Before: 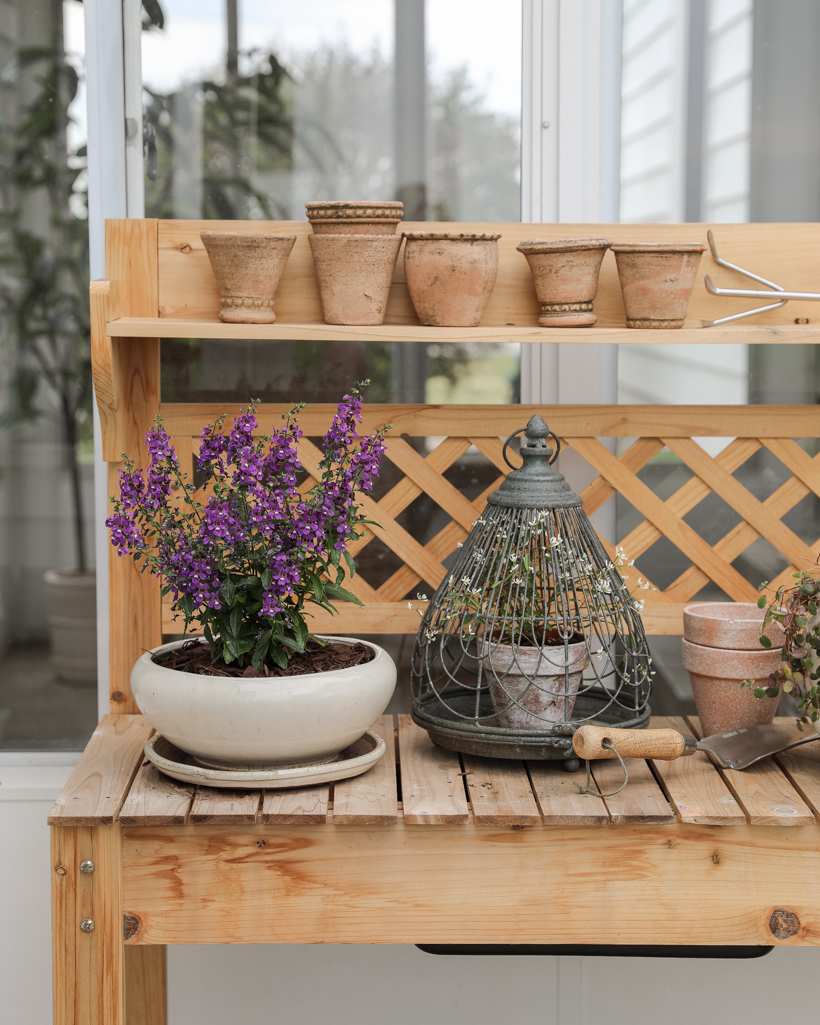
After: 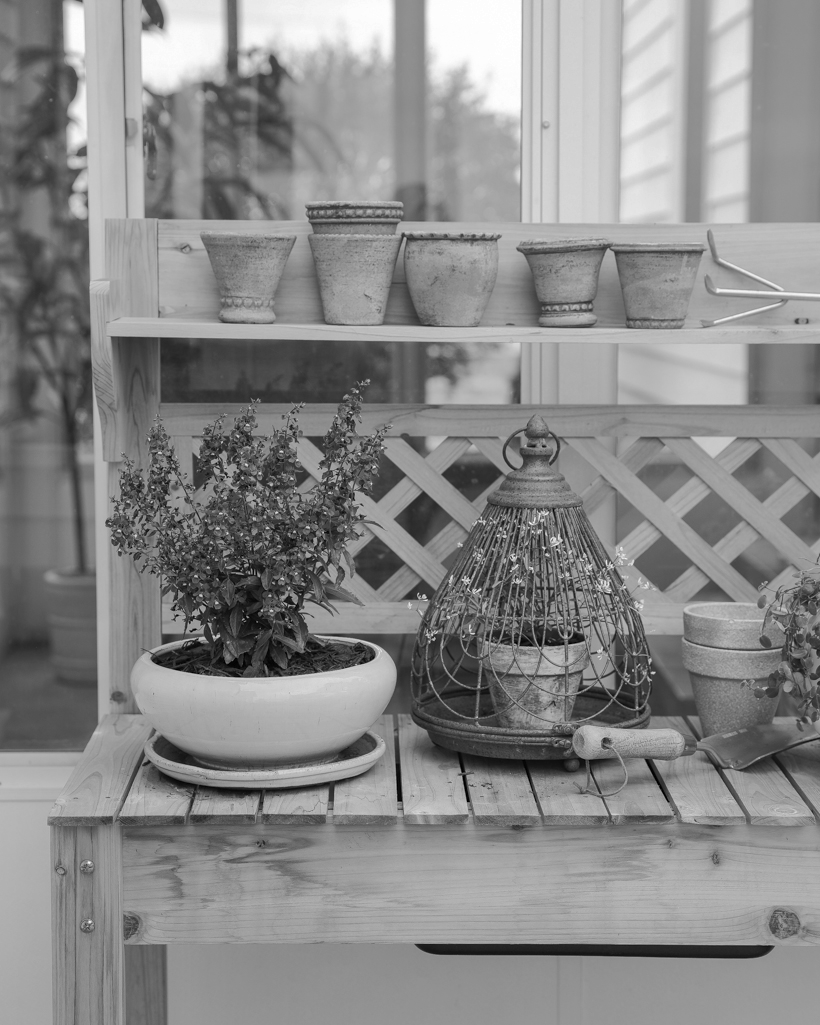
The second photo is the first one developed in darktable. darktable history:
monochrome: on, module defaults
shadows and highlights: on, module defaults
